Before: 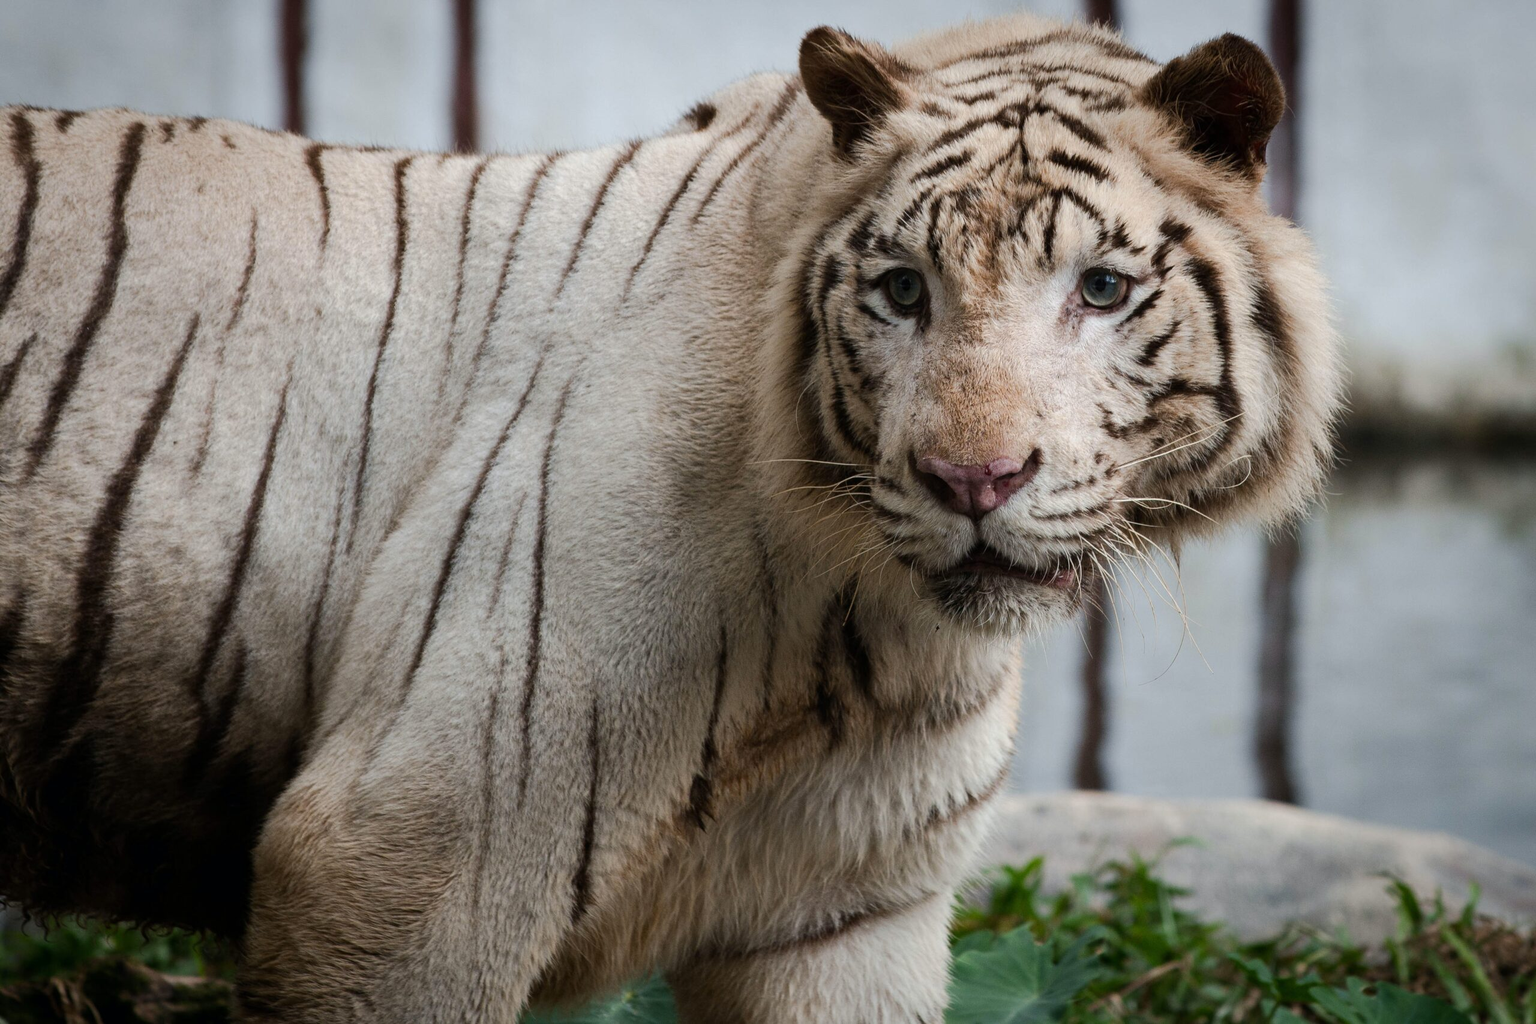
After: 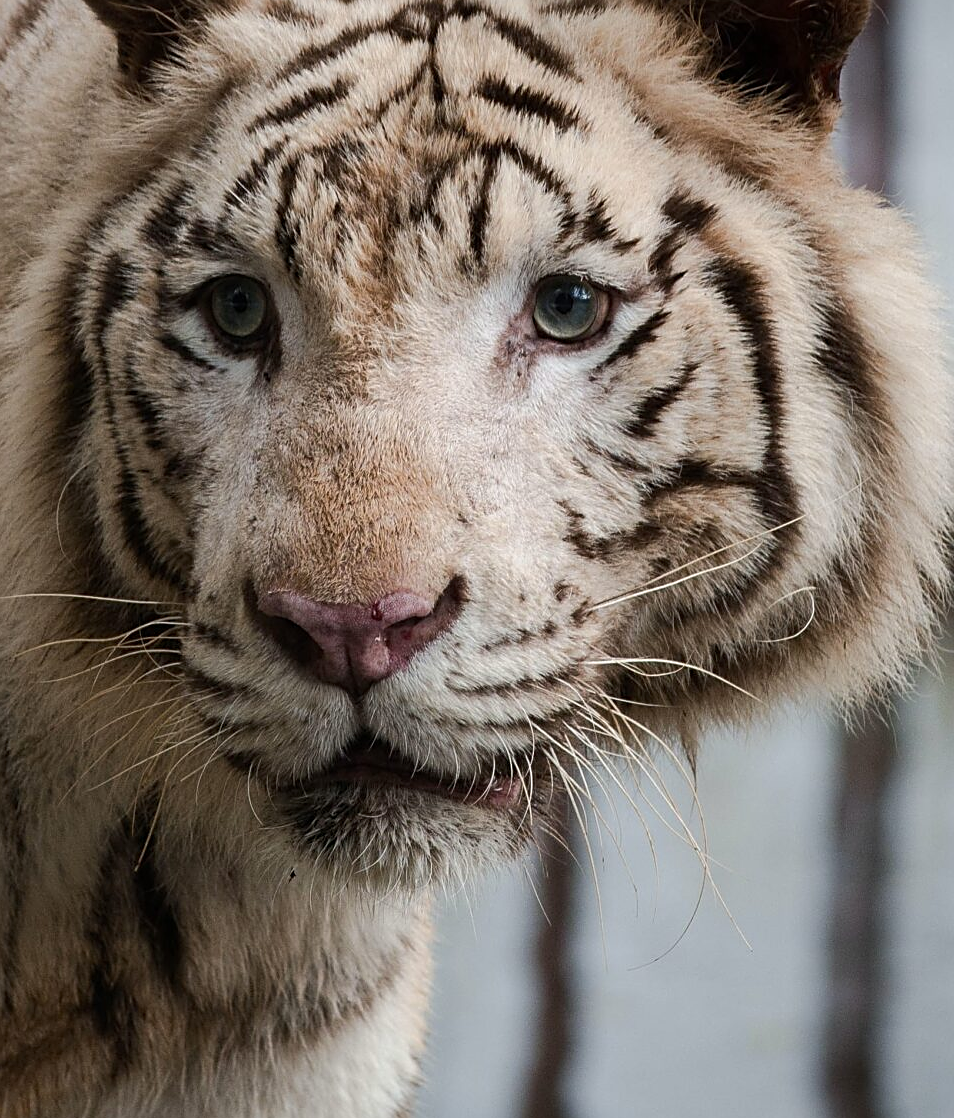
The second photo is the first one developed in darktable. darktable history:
crop and rotate: left 49.632%, top 10.089%, right 13.082%, bottom 24.412%
sharpen: on, module defaults
